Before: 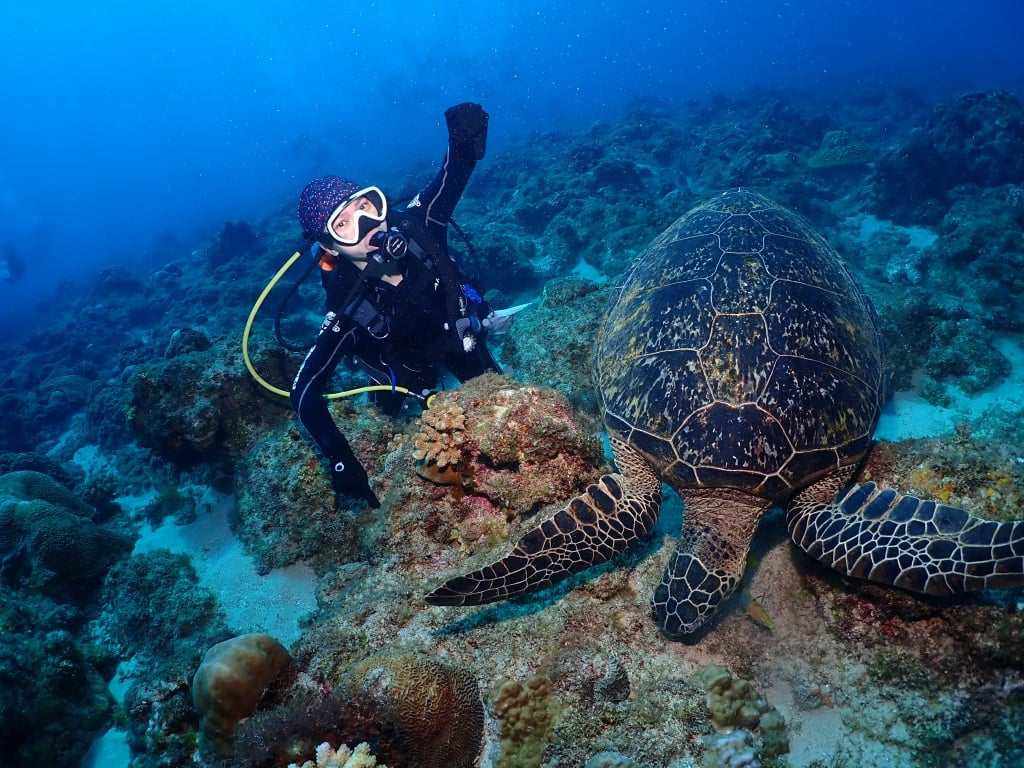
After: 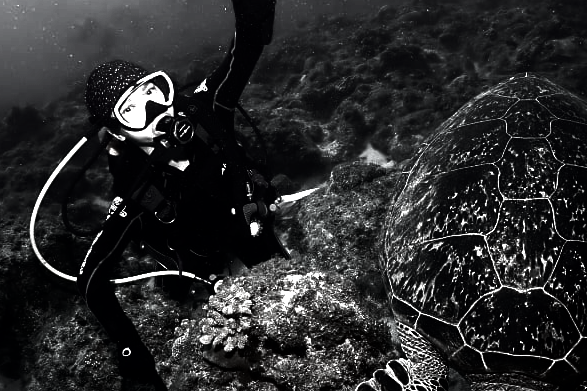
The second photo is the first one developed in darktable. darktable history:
exposure: black level correction 0, exposure 1.284 EV, compensate highlight preservation false
color balance rgb: linear chroma grading › shadows 16.737%, linear chroma grading › highlights 61.088%, linear chroma grading › global chroma 49.775%, perceptual saturation grading › global saturation 0.311%, global vibrance 20%
crop: left 20.843%, top 15.085%, right 21.805%, bottom 33.989%
contrast brightness saturation: contrast 0.018, brightness -0.998, saturation -0.986
